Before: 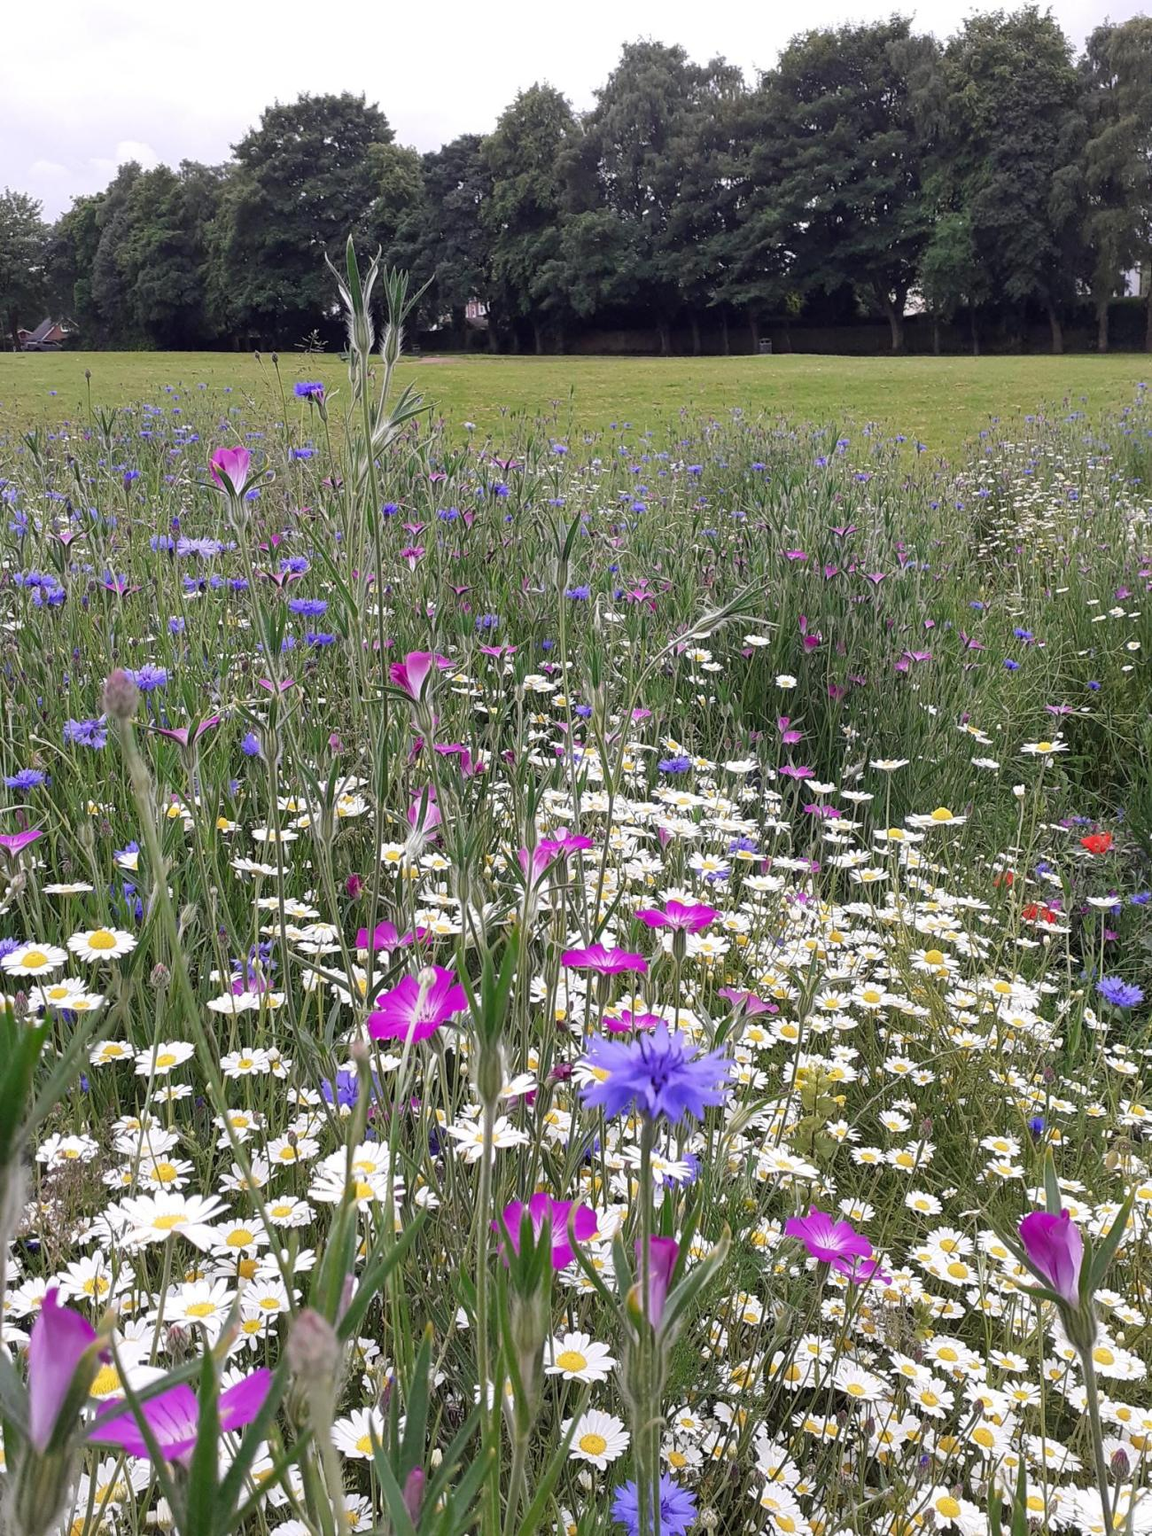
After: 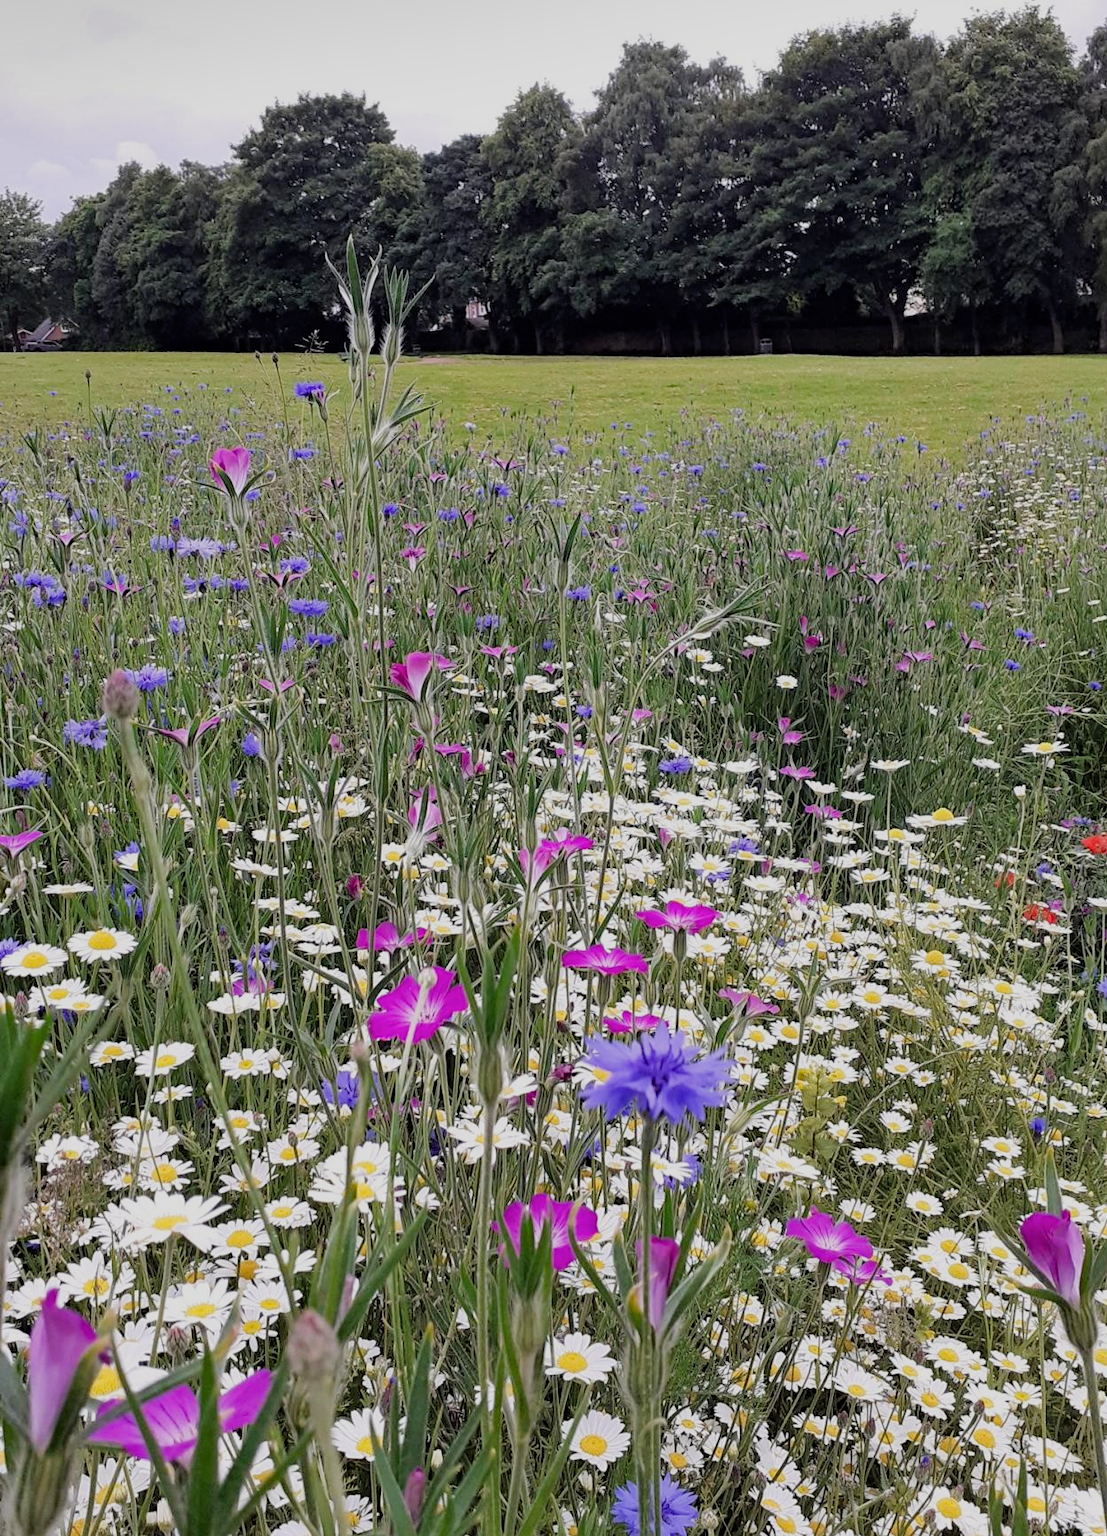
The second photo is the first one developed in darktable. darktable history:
crop: right 3.859%, bottom 0.044%
haze removal: strength 0.302, distance 0.255, compatibility mode true
shadows and highlights: radius 171.3, shadows 26.01, white point adjustment 3.17, highlights -68.2, soften with gaussian
filmic rgb: black relative exposure -7.65 EV, white relative exposure 4.56 EV, hardness 3.61
